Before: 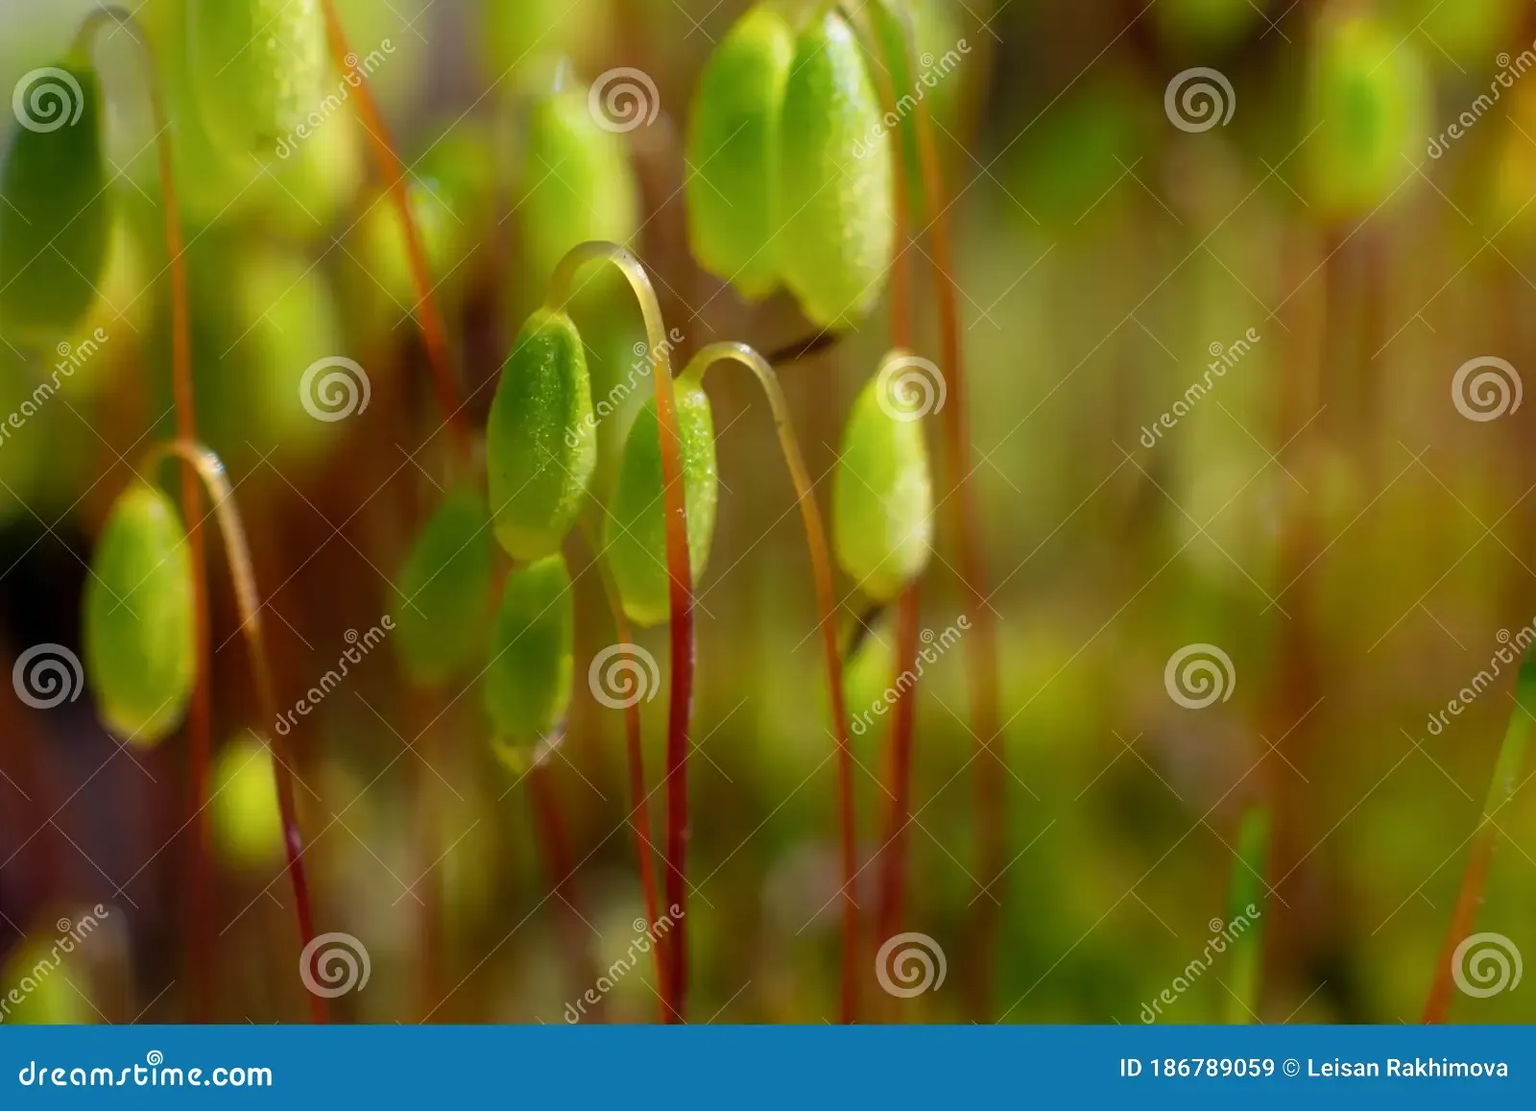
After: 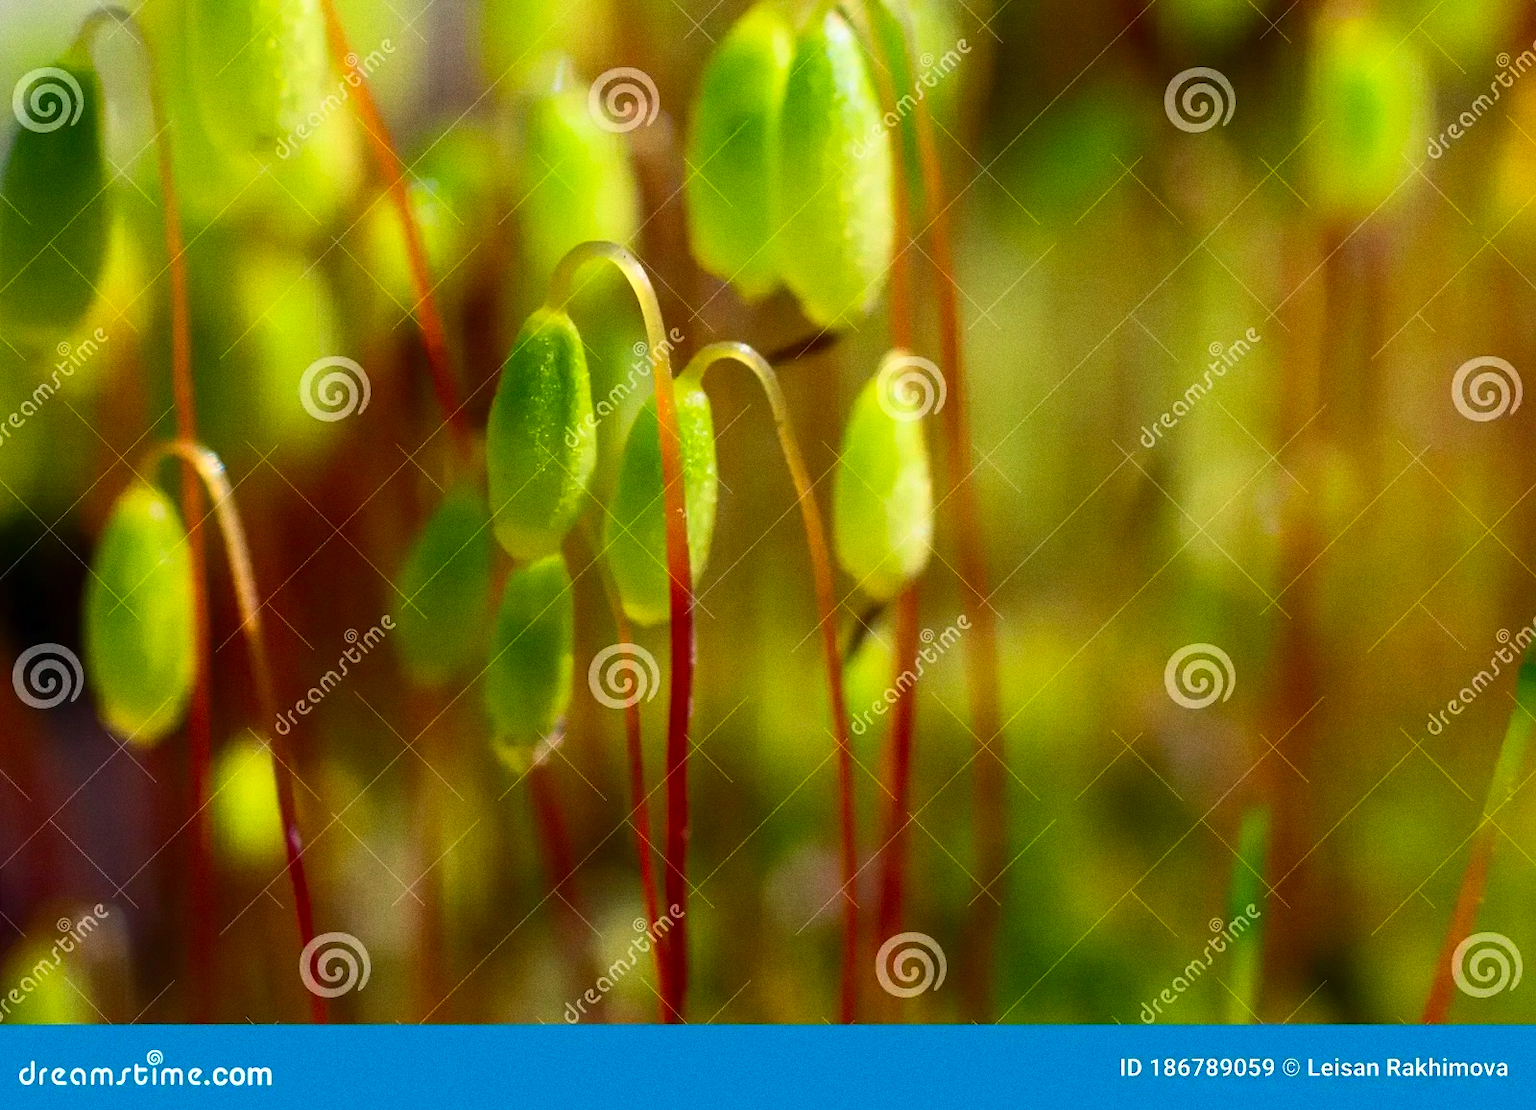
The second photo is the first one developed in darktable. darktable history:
contrast brightness saturation: contrast 0.23, brightness 0.1, saturation 0.29
grain: coarseness 0.09 ISO
